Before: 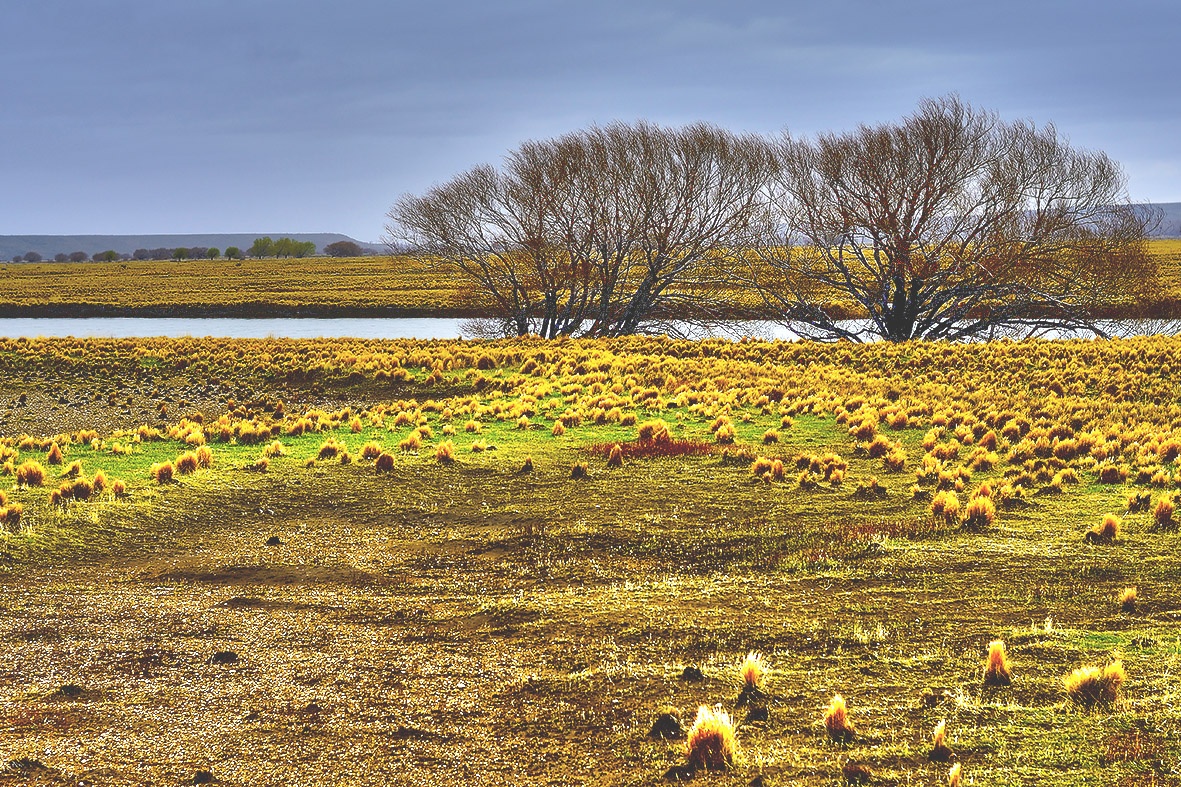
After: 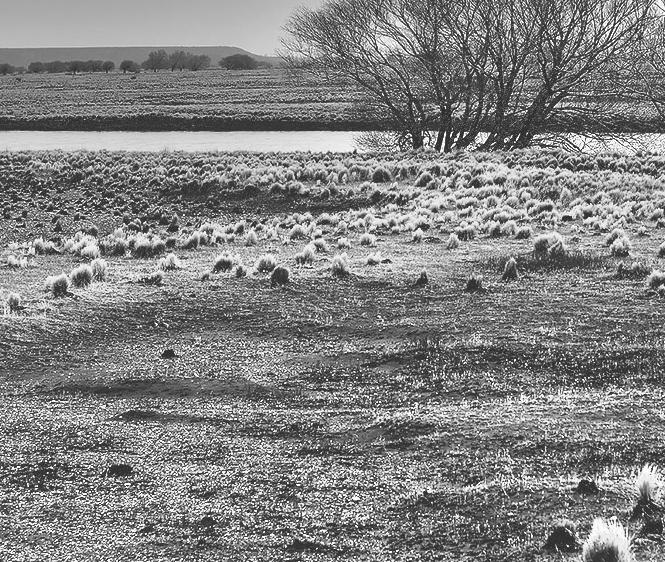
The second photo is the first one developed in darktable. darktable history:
color balance rgb: linear chroma grading › global chroma 15%, perceptual saturation grading › global saturation 30%
crop: left 8.966%, top 23.852%, right 34.699%, bottom 4.703%
monochrome: a 16.01, b -2.65, highlights 0.52
